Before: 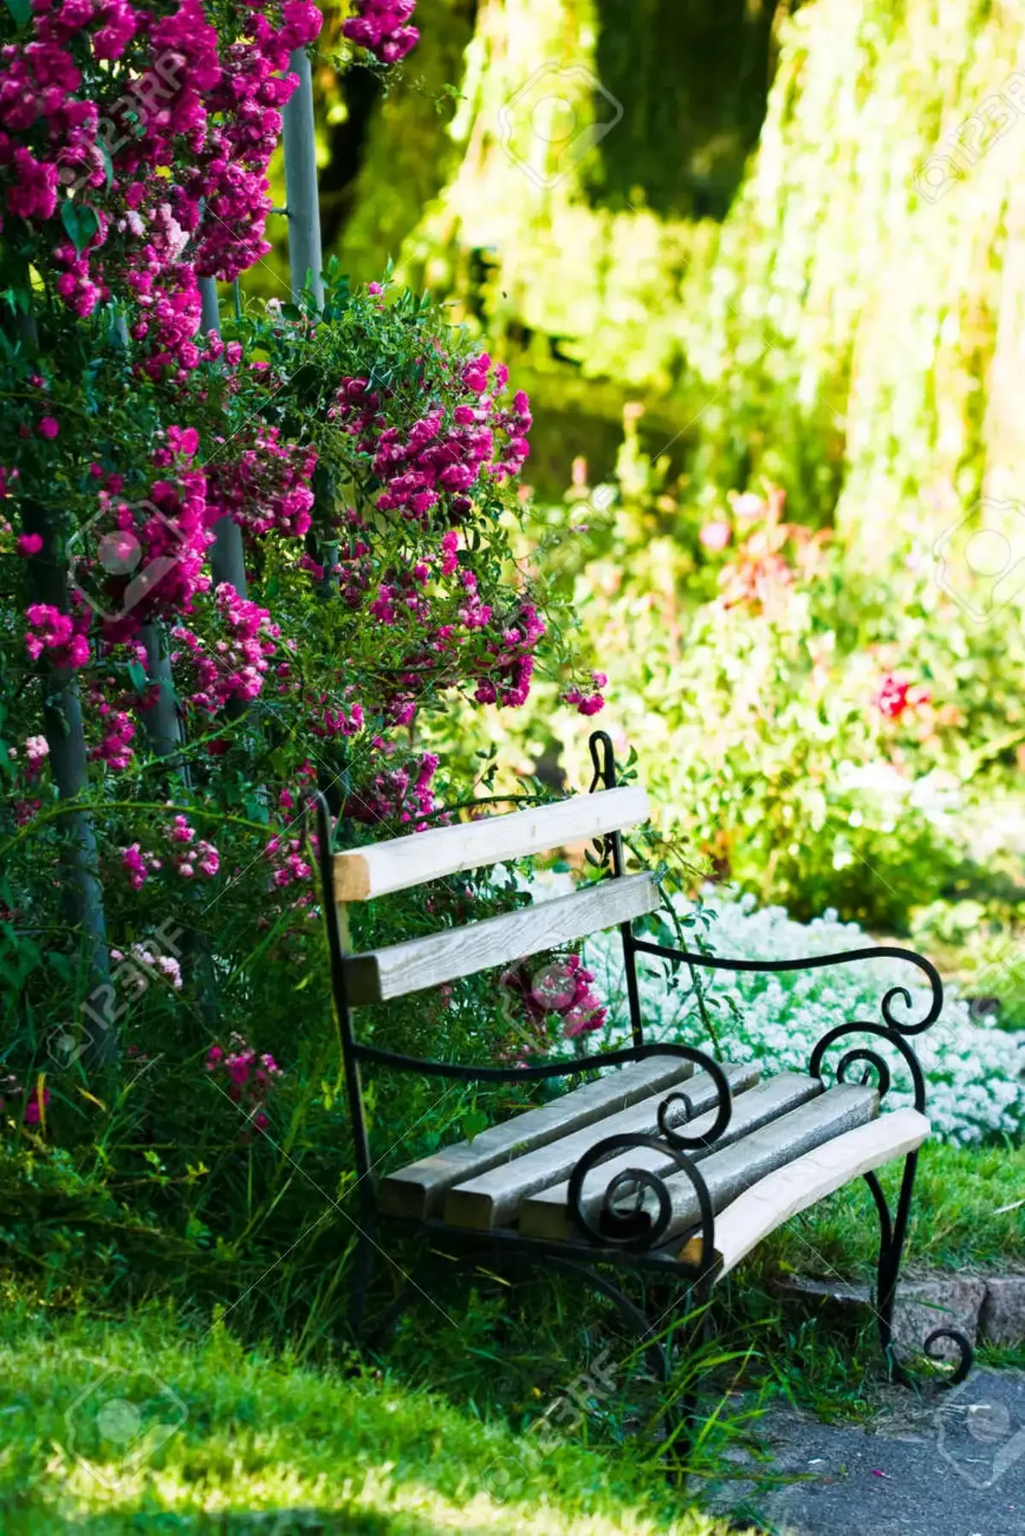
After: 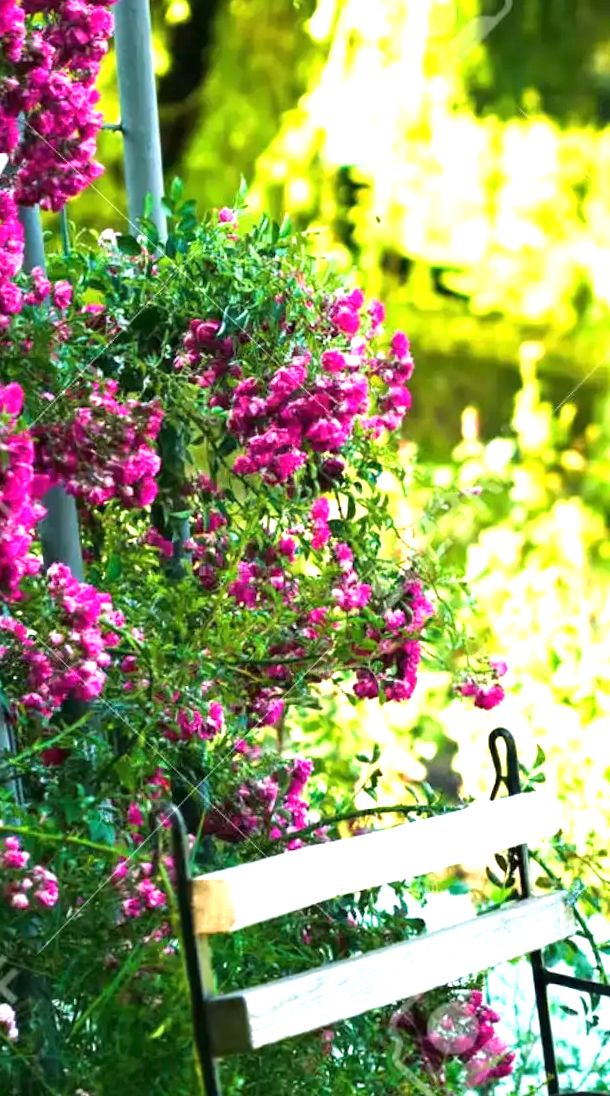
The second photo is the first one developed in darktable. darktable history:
exposure: black level correction 0, exposure 1.1 EV, compensate exposure bias true, compensate highlight preservation false
crop: left 17.835%, top 7.675%, right 32.881%, bottom 32.213%
rotate and perspective: rotation -1.24°, automatic cropping off
